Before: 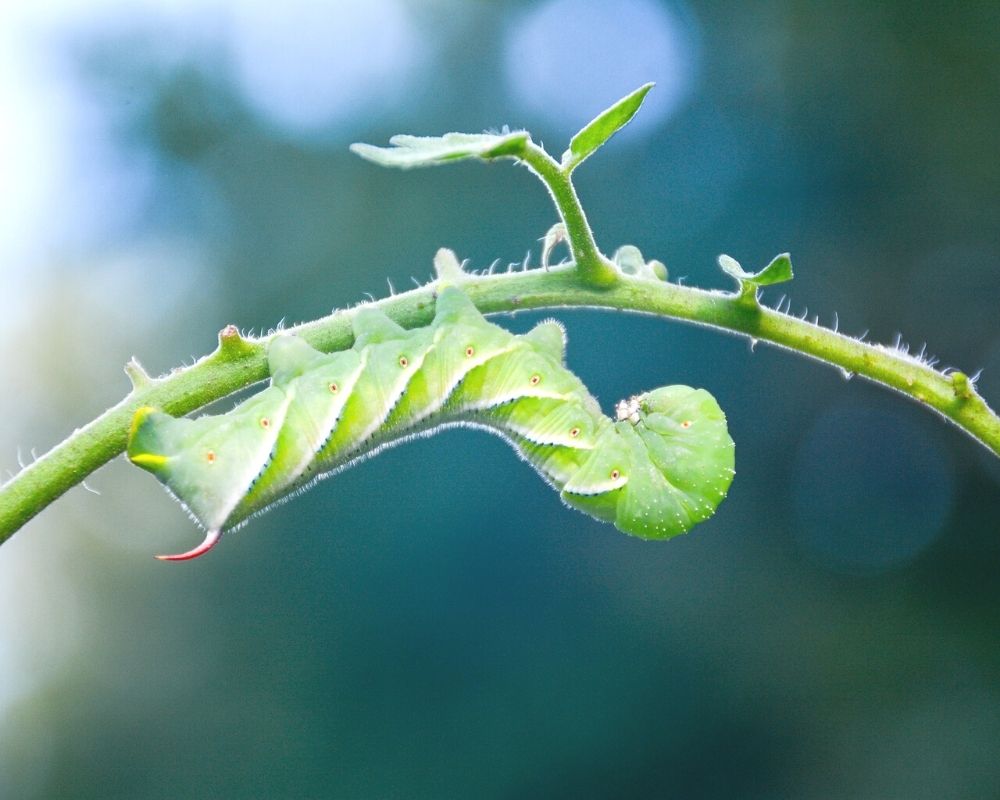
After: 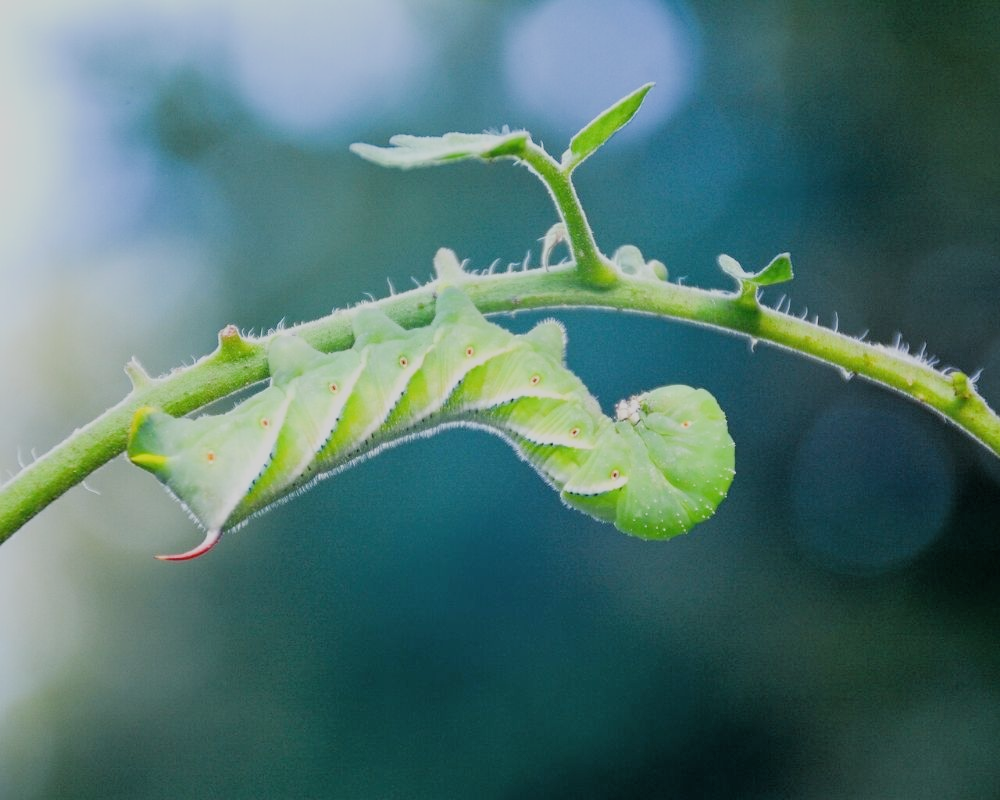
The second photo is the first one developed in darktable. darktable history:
filmic rgb: black relative exposure -4.38 EV, white relative exposure 4.56 EV, hardness 2.37, contrast 1.05
exposure: black level correction 0.002, exposure -0.1 EV, compensate highlight preservation false
